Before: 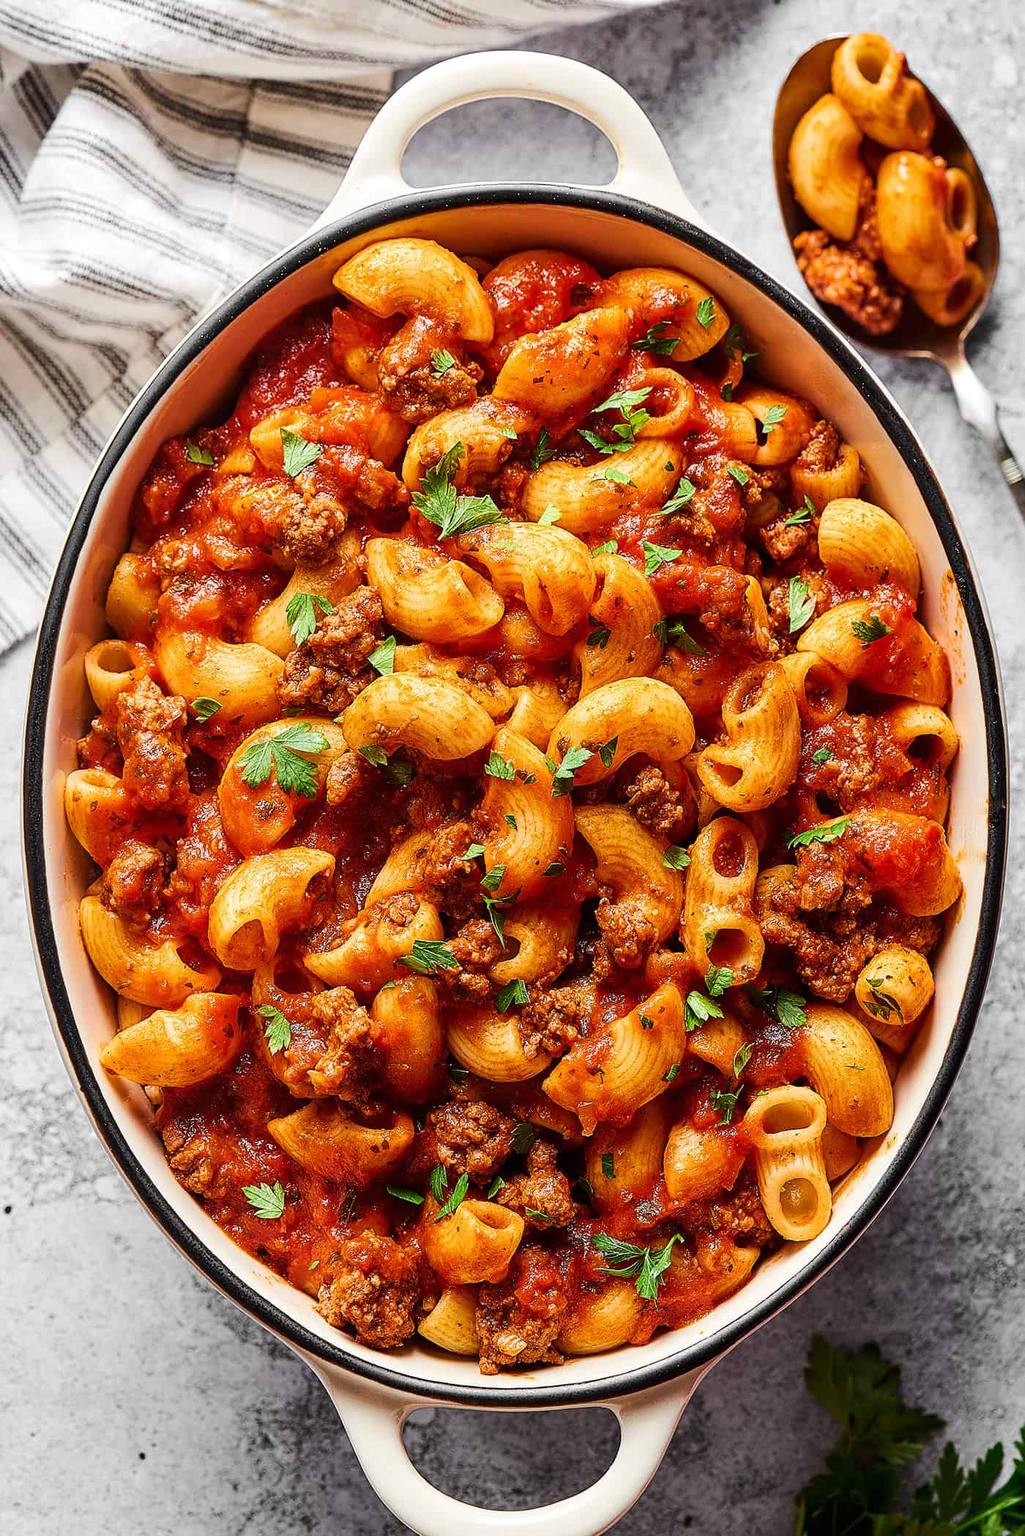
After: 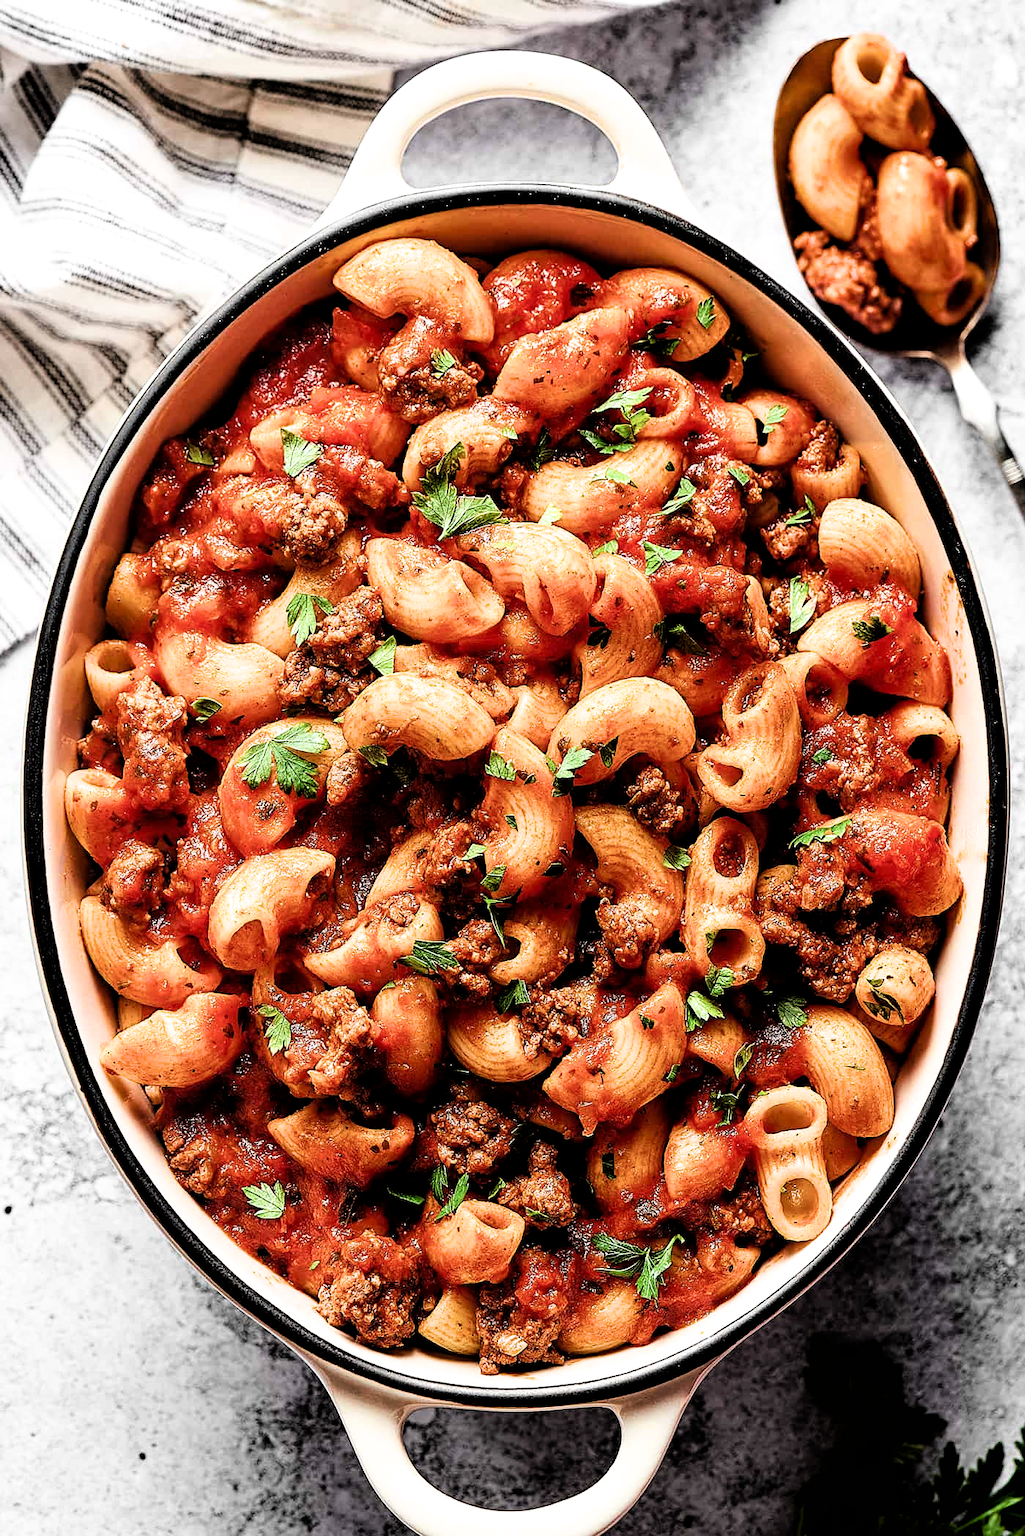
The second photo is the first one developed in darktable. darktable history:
filmic rgb: black relative exposure -3.54 EV, white relative exposure 2.25 EV, hardness 3.41
